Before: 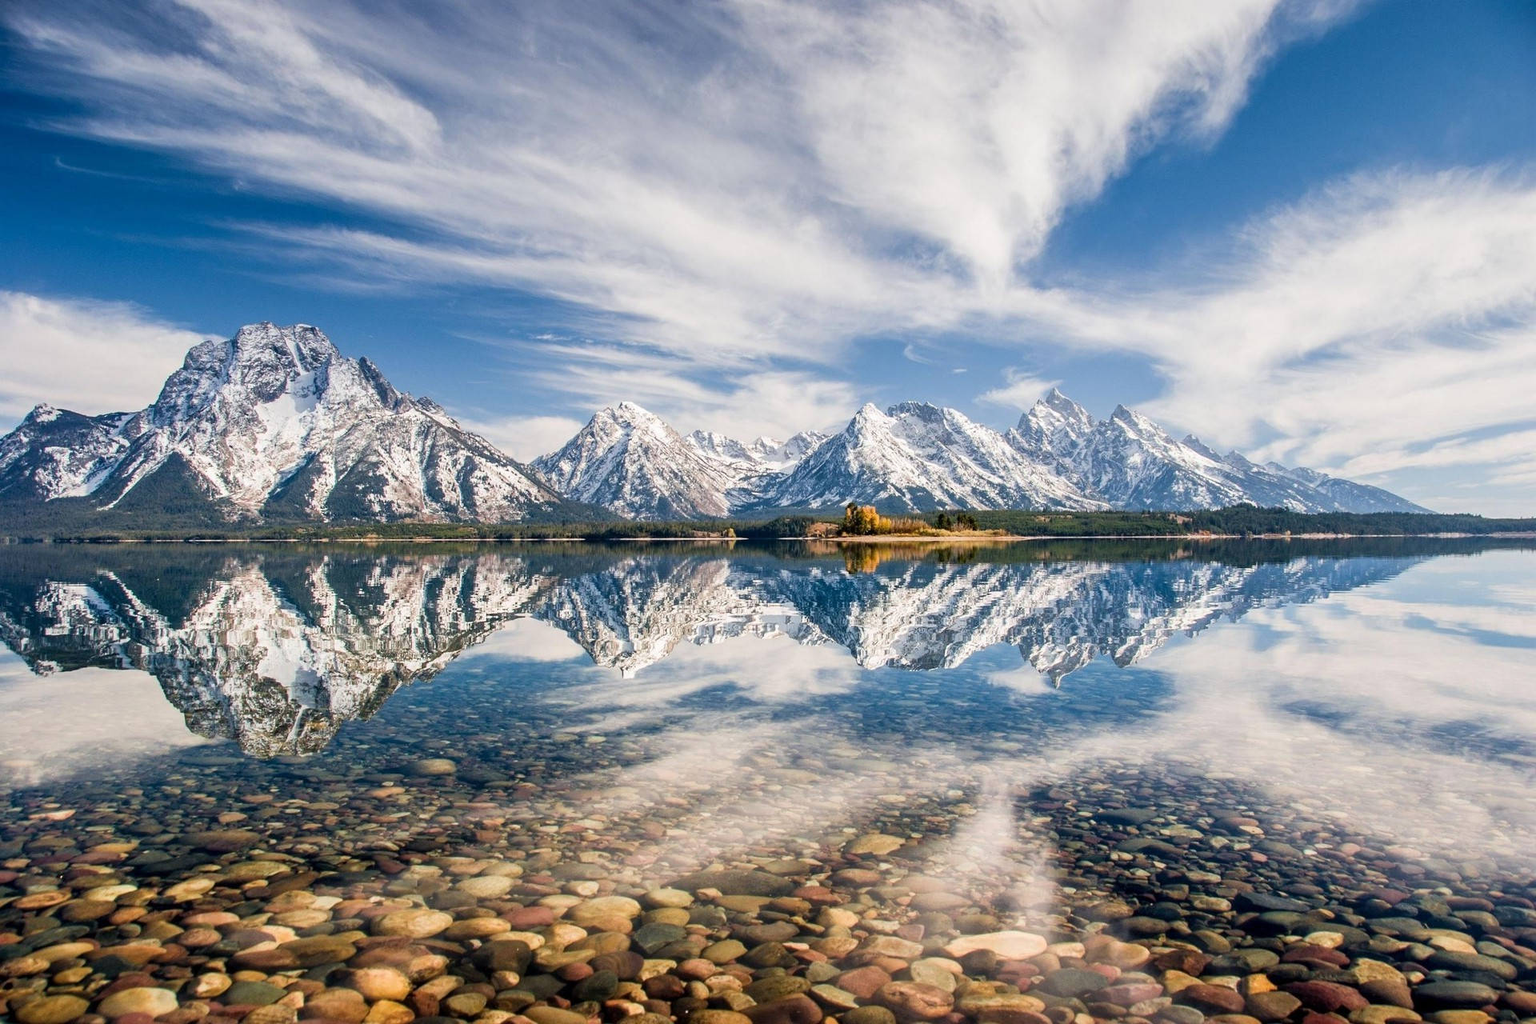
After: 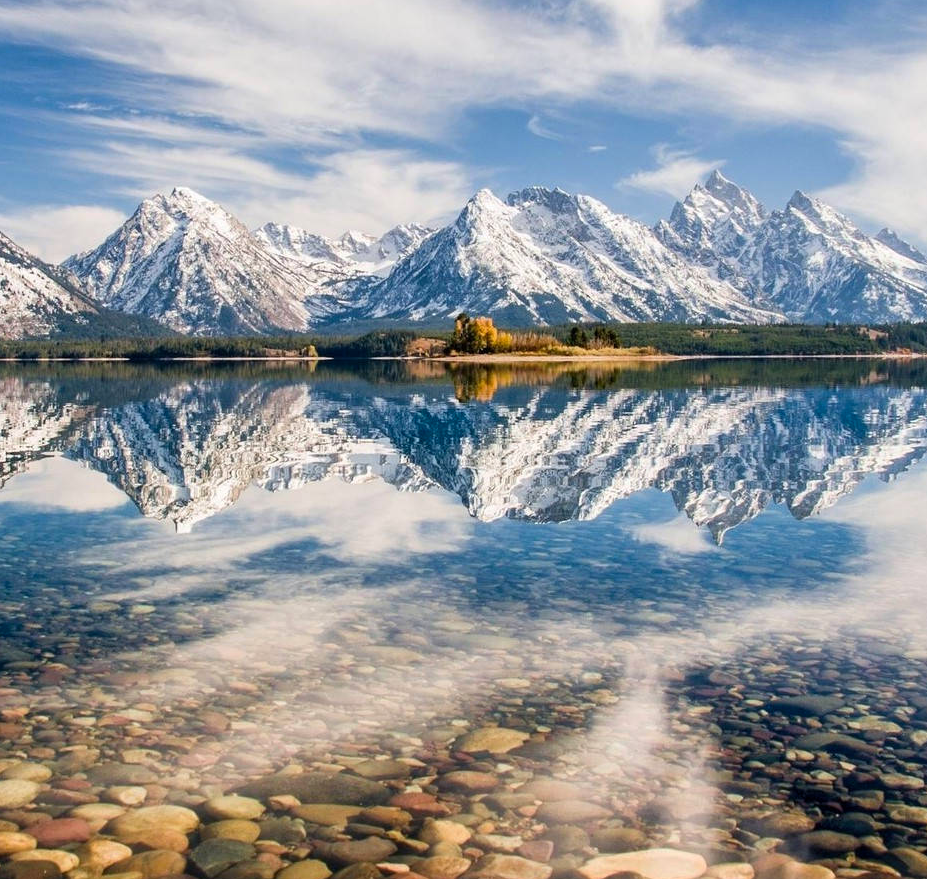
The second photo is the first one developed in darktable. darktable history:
color balance: input saturation 80.07%
color balance rgb: perceptual saturation grading › global saturation 30%, global vibrance 20%
crop: left 31.379%, top 24.658%, right 20.326%, bottom 6.628%
